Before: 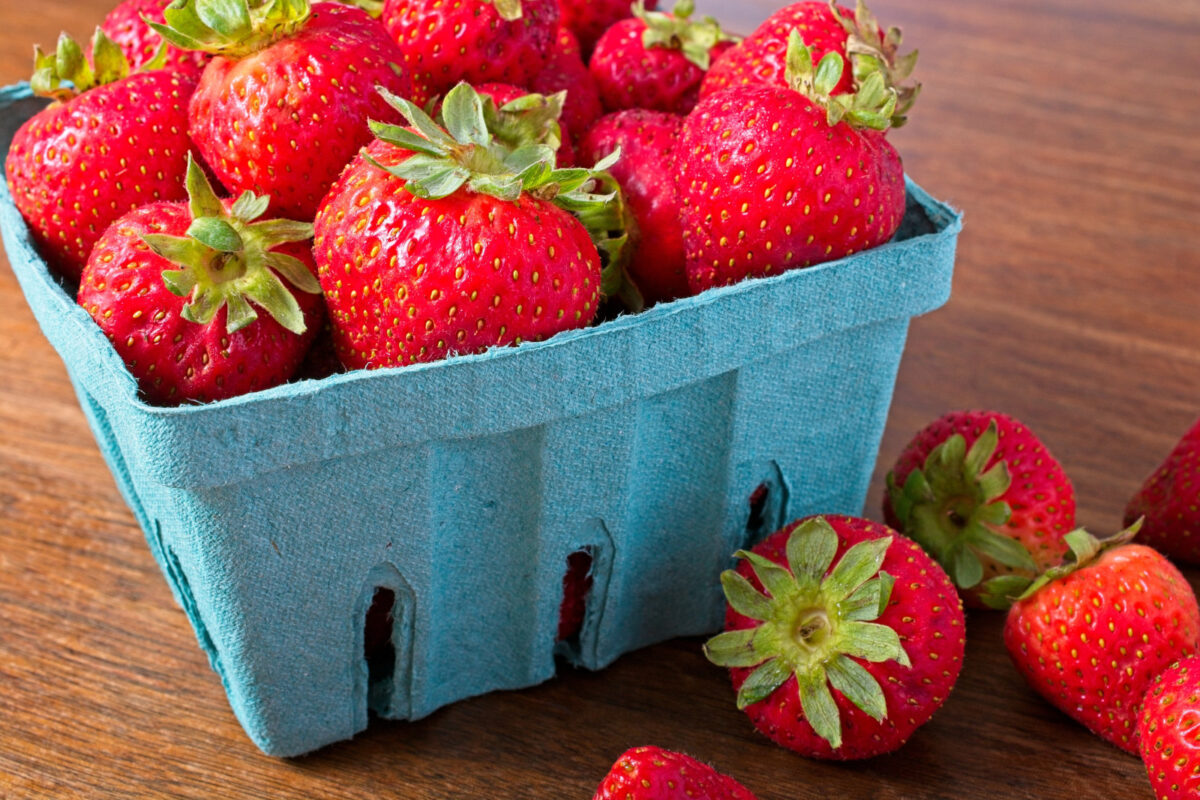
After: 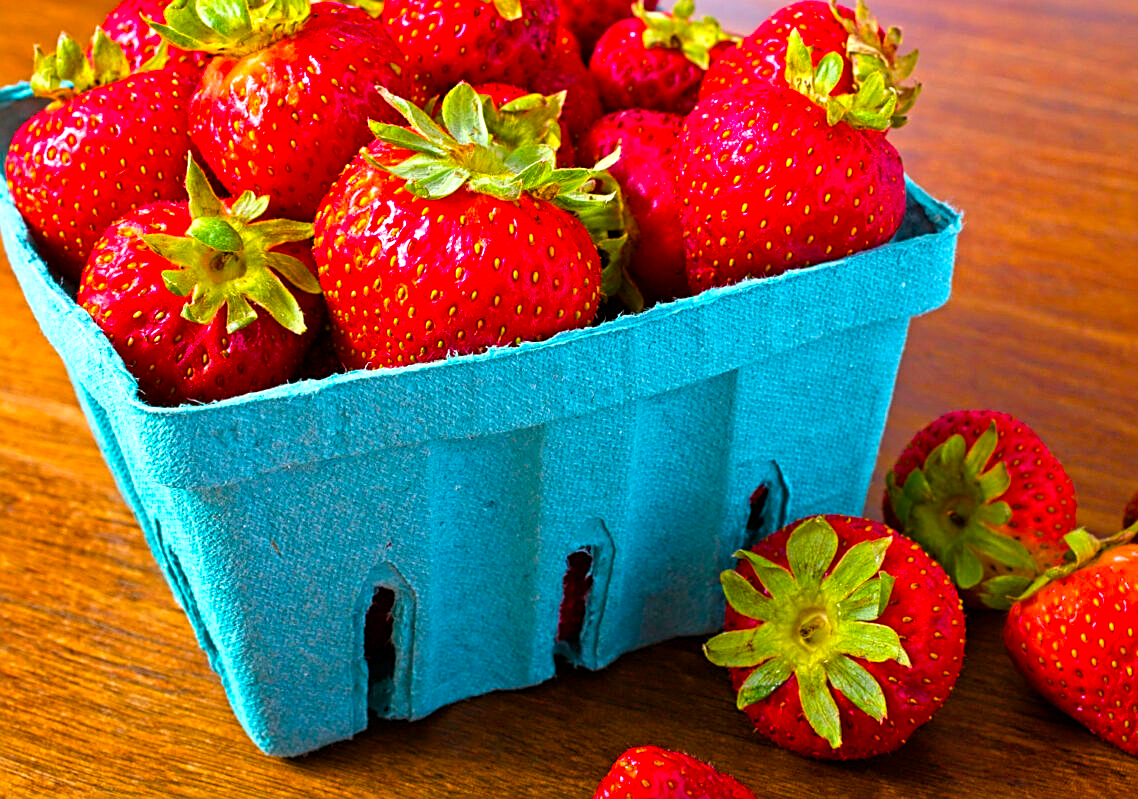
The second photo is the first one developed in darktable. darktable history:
crop and rotate: left 0%, right 5.128%
shadows and highlights: soften with gaussian
sharpen: on, module defaults
color balance rgb: highlights gain › luminance 6.278%, highlights gain › chroma 1.262%, highlights gain › hue 93.03°, linear chroma grading › global chroma 24.802%, perceptual saturation grading › global saturation 37.06%, perceptual saturation grading › shadows 34.9%, perceptual brilliance grading › global brilliance 10.992%
